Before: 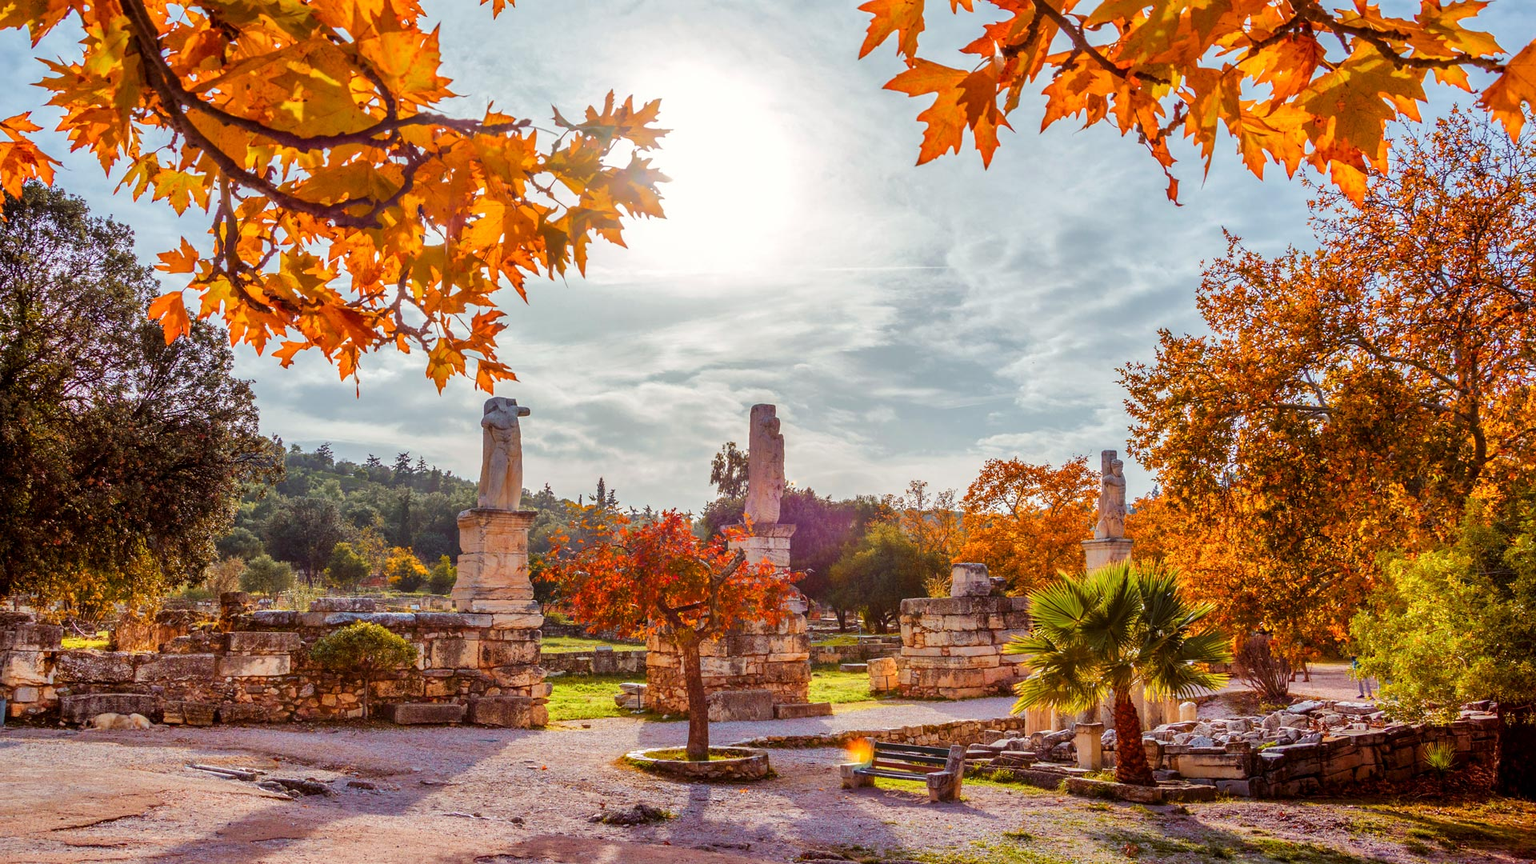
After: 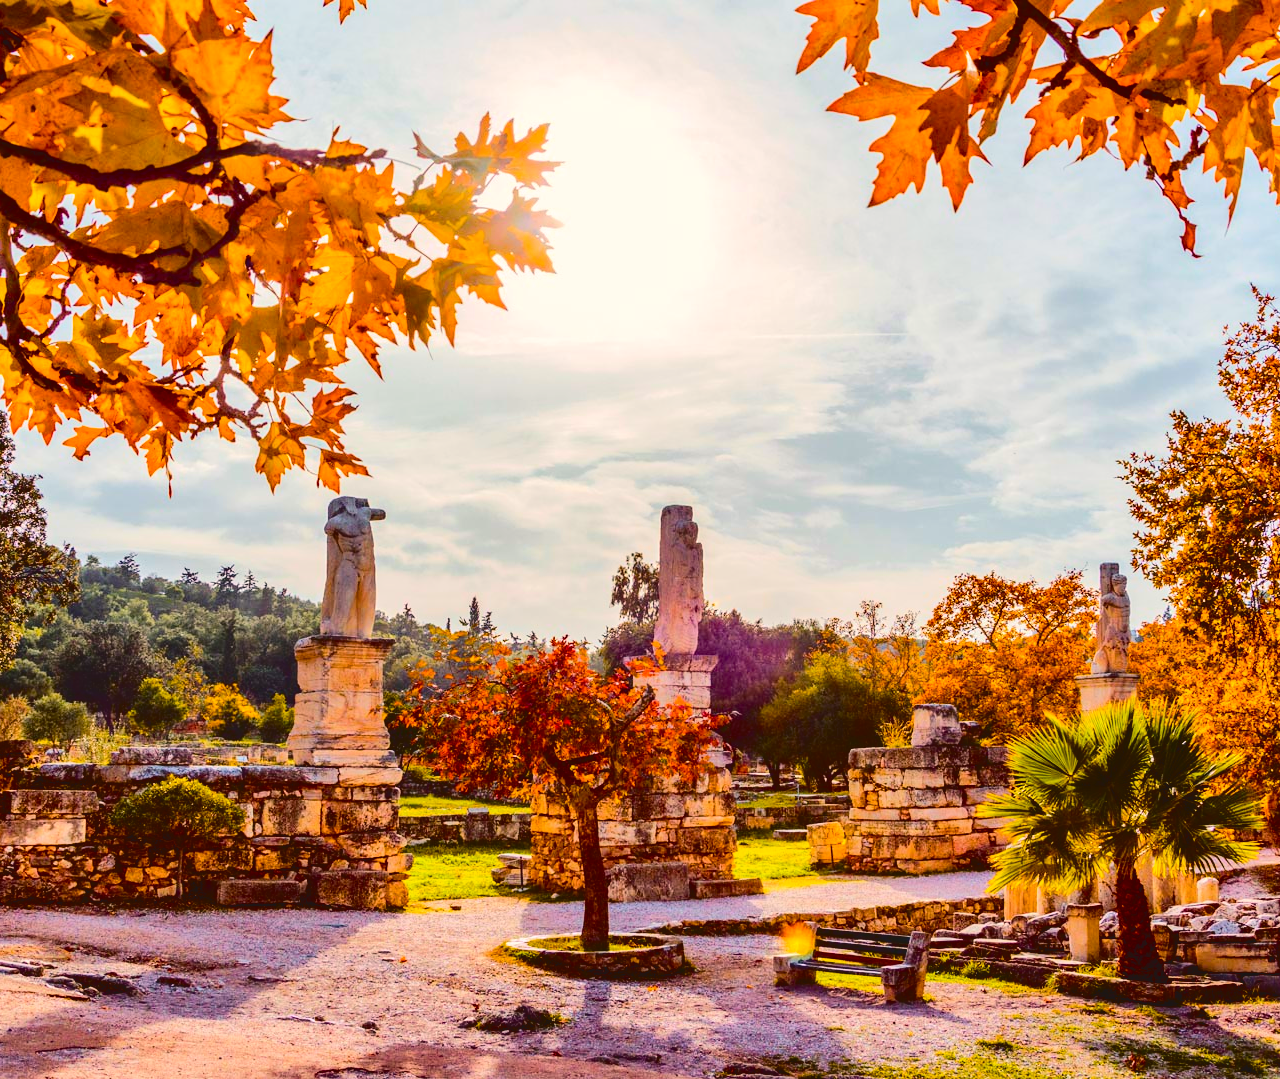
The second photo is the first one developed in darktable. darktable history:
crop and rotate: left 14.449%, right 18.843%
tone curve: curves: ch0 [(0, 0) (0.003, 0.075) (0.011, 0.079) (0.025, 0.079) (0.044, 0.082) (0.069, 0.085) (0.1, 0.089) (0.136, 0.096) (0.177, 0.105) (0.224, 0.14) (0.277, 0.202) (0.335, 0.304) (0.399, 0.417) (0.468, 0.521) (0.543, 0.636) (0.623, 0.726) (0.709, 0.801) (0.801, 0.878) (0.898, 0.927) (1, 1)], color space Lab, independent channels, preserve colors none
color balance rgb: highlights gain › chroma 1.589%, highlights gain › hue 55.12°, perceptual saturation grading › global saturation 40.682%, global vibrance 20%
tone equalizer: edges refinement/feathering 500, mask exposure compensation -1.57 EV, preserve details no
